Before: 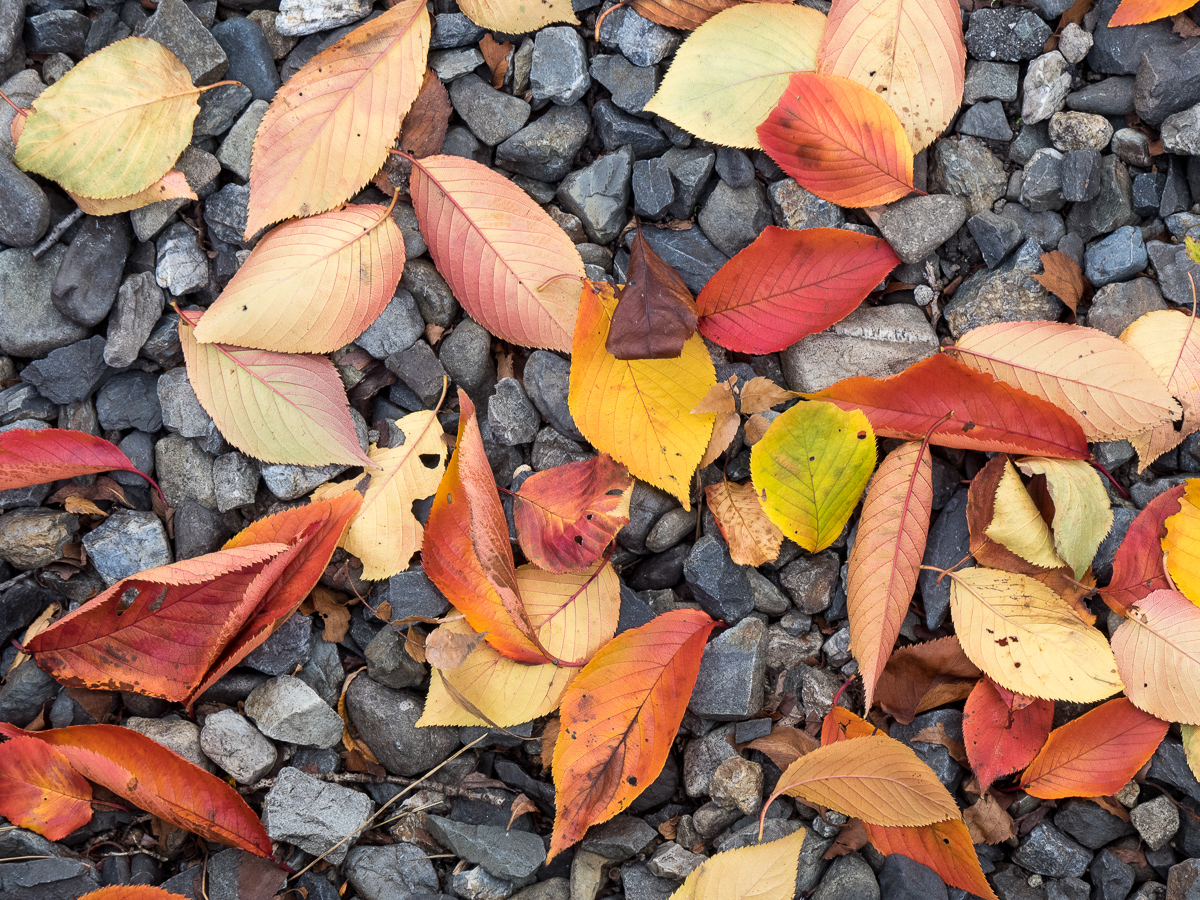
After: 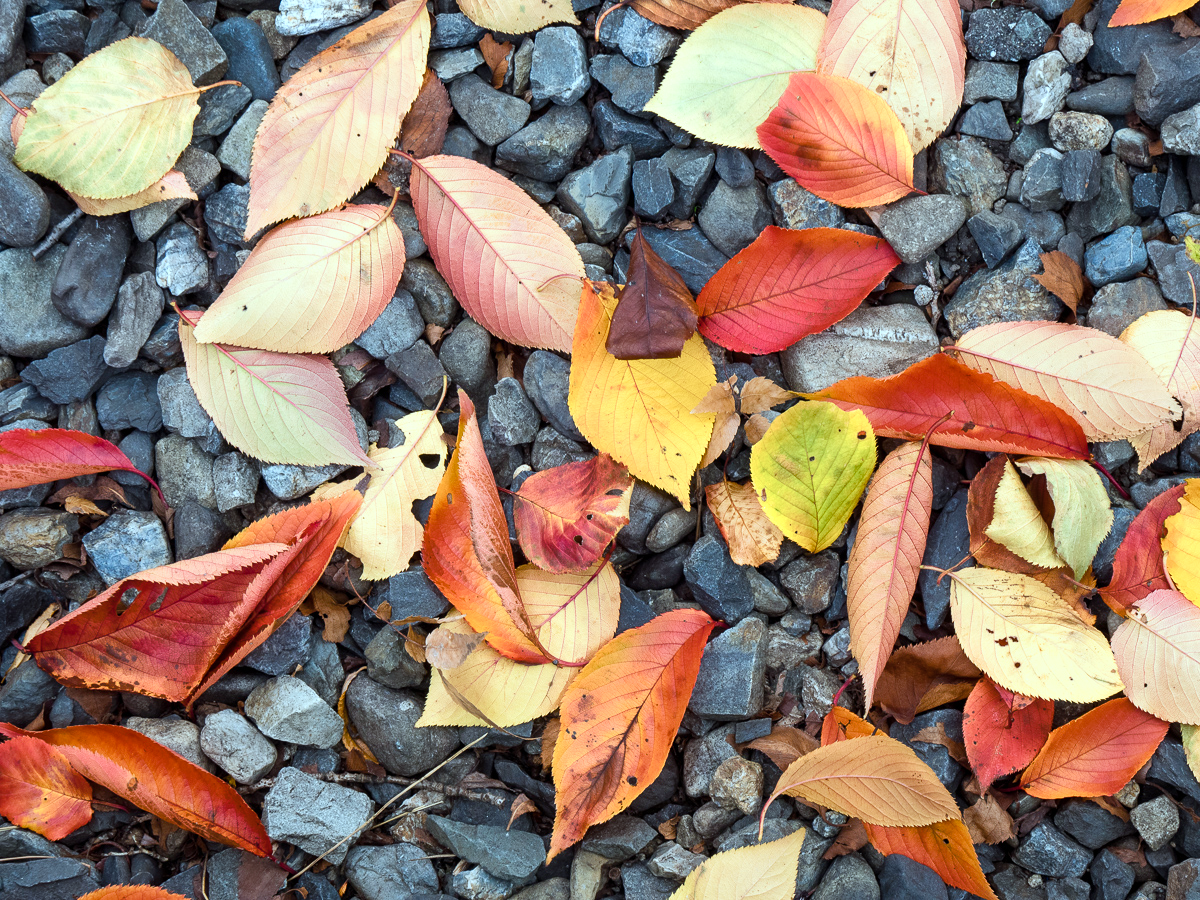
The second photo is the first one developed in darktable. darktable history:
tone equalizer: on, module defaults
color balance rgb: linear chroma grading › shadows 32%, linear chroma grading › global chroma -2%, linear chroma grading › mid-tones 4%, perceptual saturation grading › global saturation -2%, perceptual saturation grading › highlights -8%, perceptual saturation grading › mid-tones 8%, perceptual saturation grading › shadows 4%, perceptual brilliance grading › highlights 8%, perceptual brilliance grading › mid-tones 4%, perceptual brilliance grading › shadows 2%, global vibrance 16%, saturation formula JzAzBz (2021)
color correction: highlights a* -10.04, highlights b* -10.37
